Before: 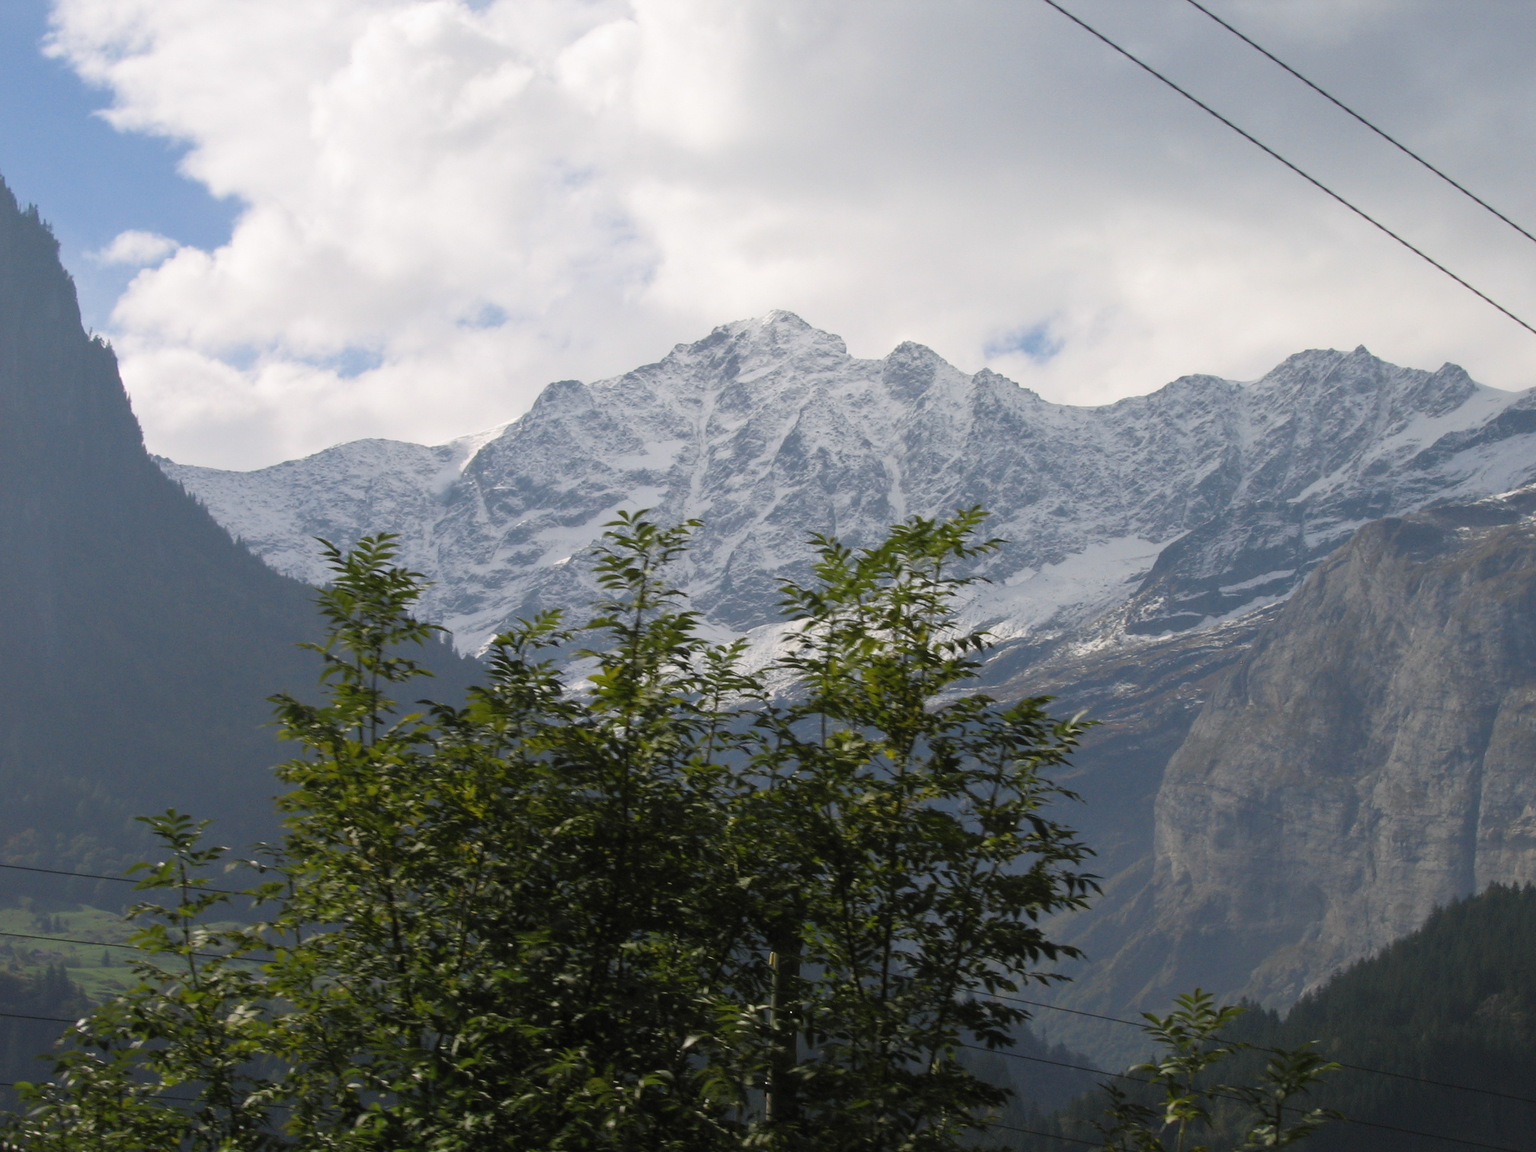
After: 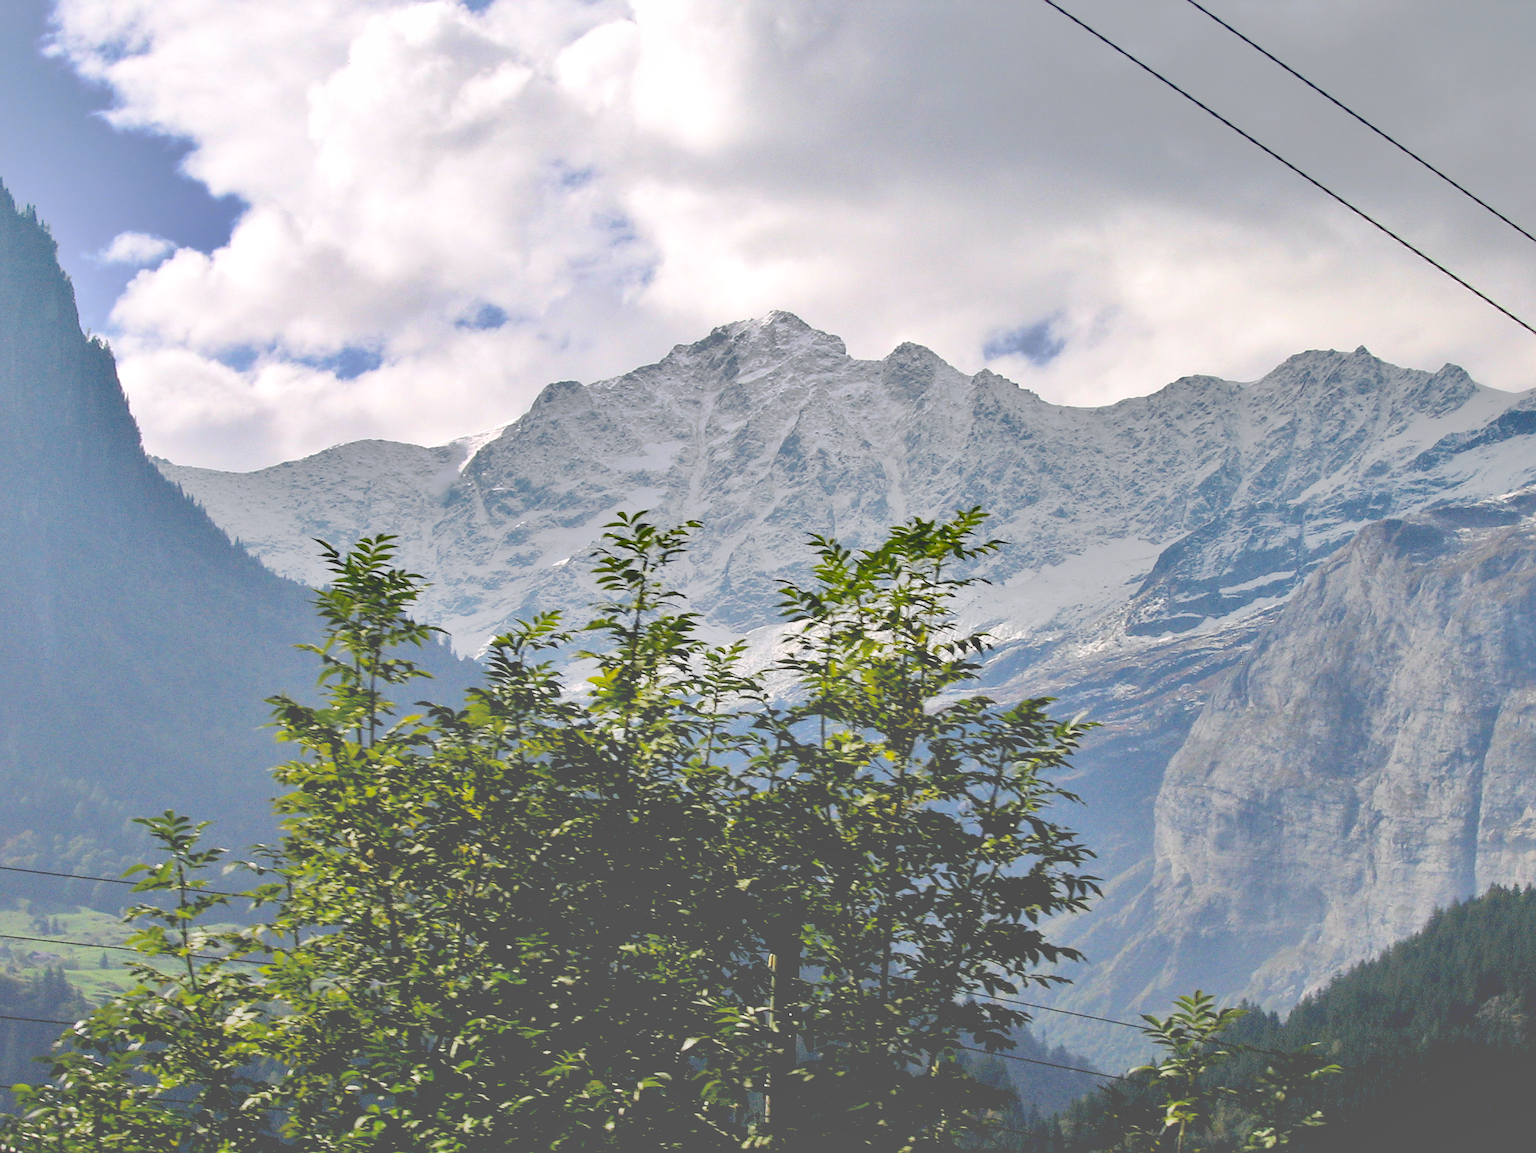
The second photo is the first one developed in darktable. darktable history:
color calibration: output R [1.003, 0.027, -0.041, 0], output G [-0.018, 1.043, -0.038, 0], output B [0.071, -0.086, 1.017, 0], gray › normalize channels true, illuminant same as pipeline (D50), adaptation none (bypass), x 0.334, y 0.335, temperature 5022.32 K, gamut compression 0.022
exposure: black level correction -0.041, exposure 0.06 EV, compensate highlight preservation false
local contrast: mode bilateral grid, contrast 100, coarseness 99, detail 108%, midtone range 0.2
sharpen: on, module defaults
shadows and highlights: radius 108.43, shadows 45.61, highlights -66.57, low approximation 0.01, soften with gaussian
base curve: curves: ch0 [(0.065, 0.026) (0.236, 0.358) (0.53, 0.546) (0.777, 0.841) (0.924, 0.992)], preserve colors none
crop: left 0.187%
contrast brightness saturation: contrast 0.105, brightness 0.311, saturation 0.135
